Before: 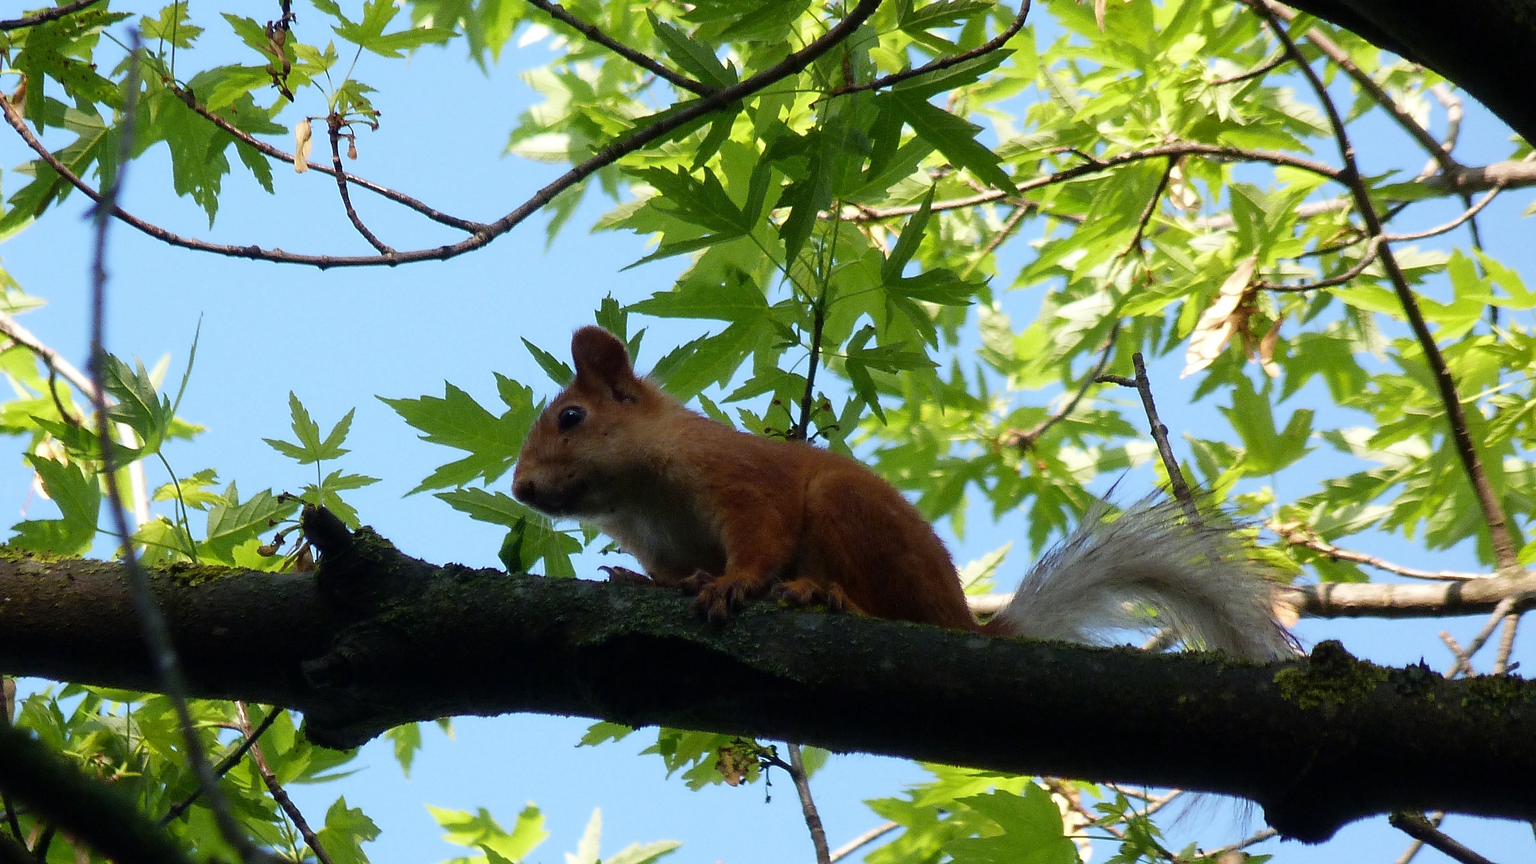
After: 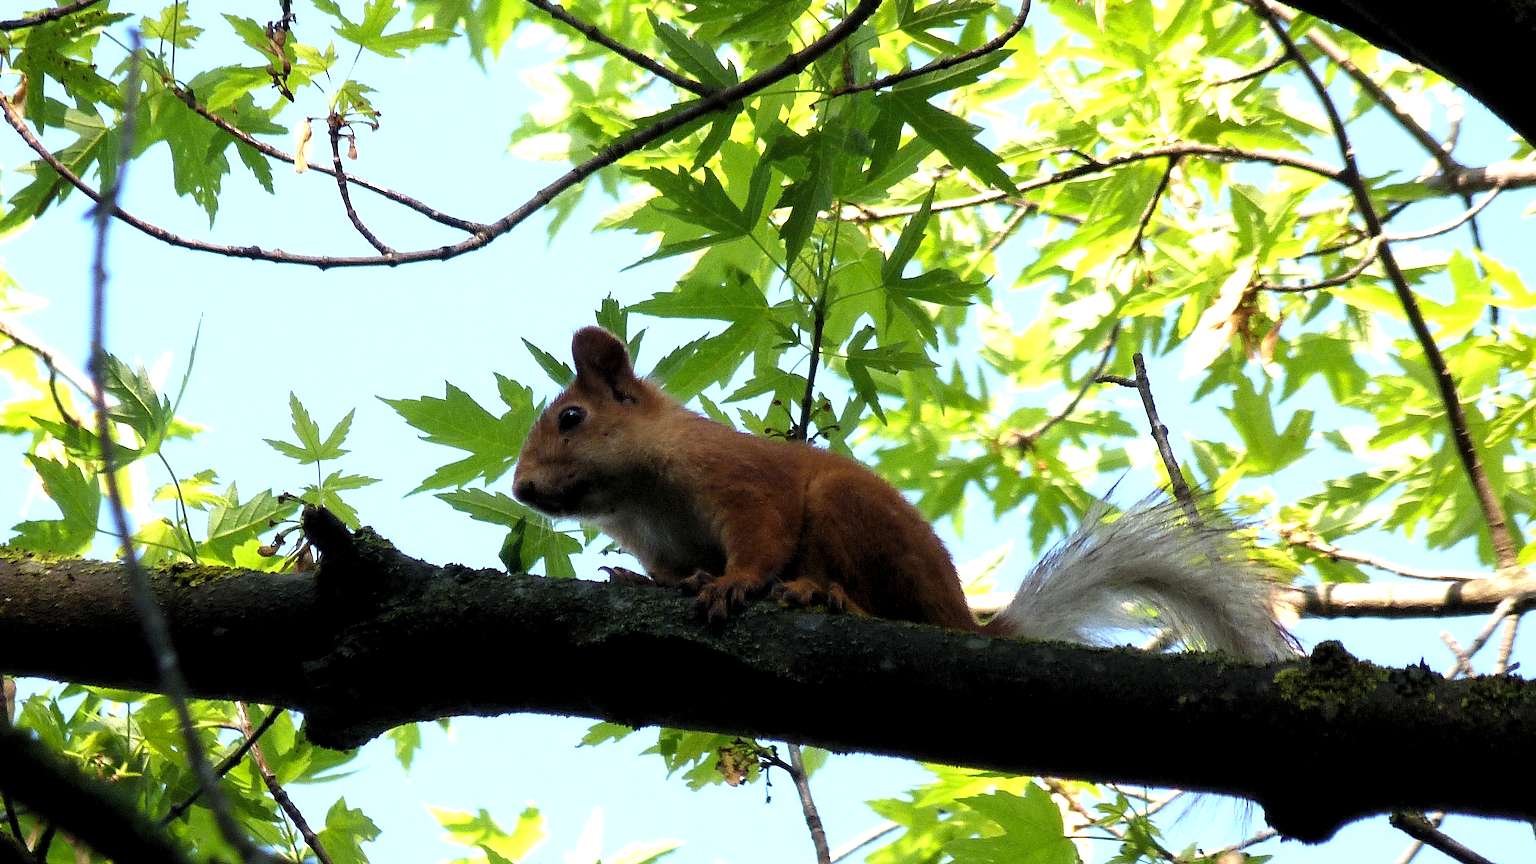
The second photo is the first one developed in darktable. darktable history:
levels: levels [0.055, 0.477, 0.9]
exposure: black level correction 0, exposure 0.5 EV, compensate highlight preservation false
